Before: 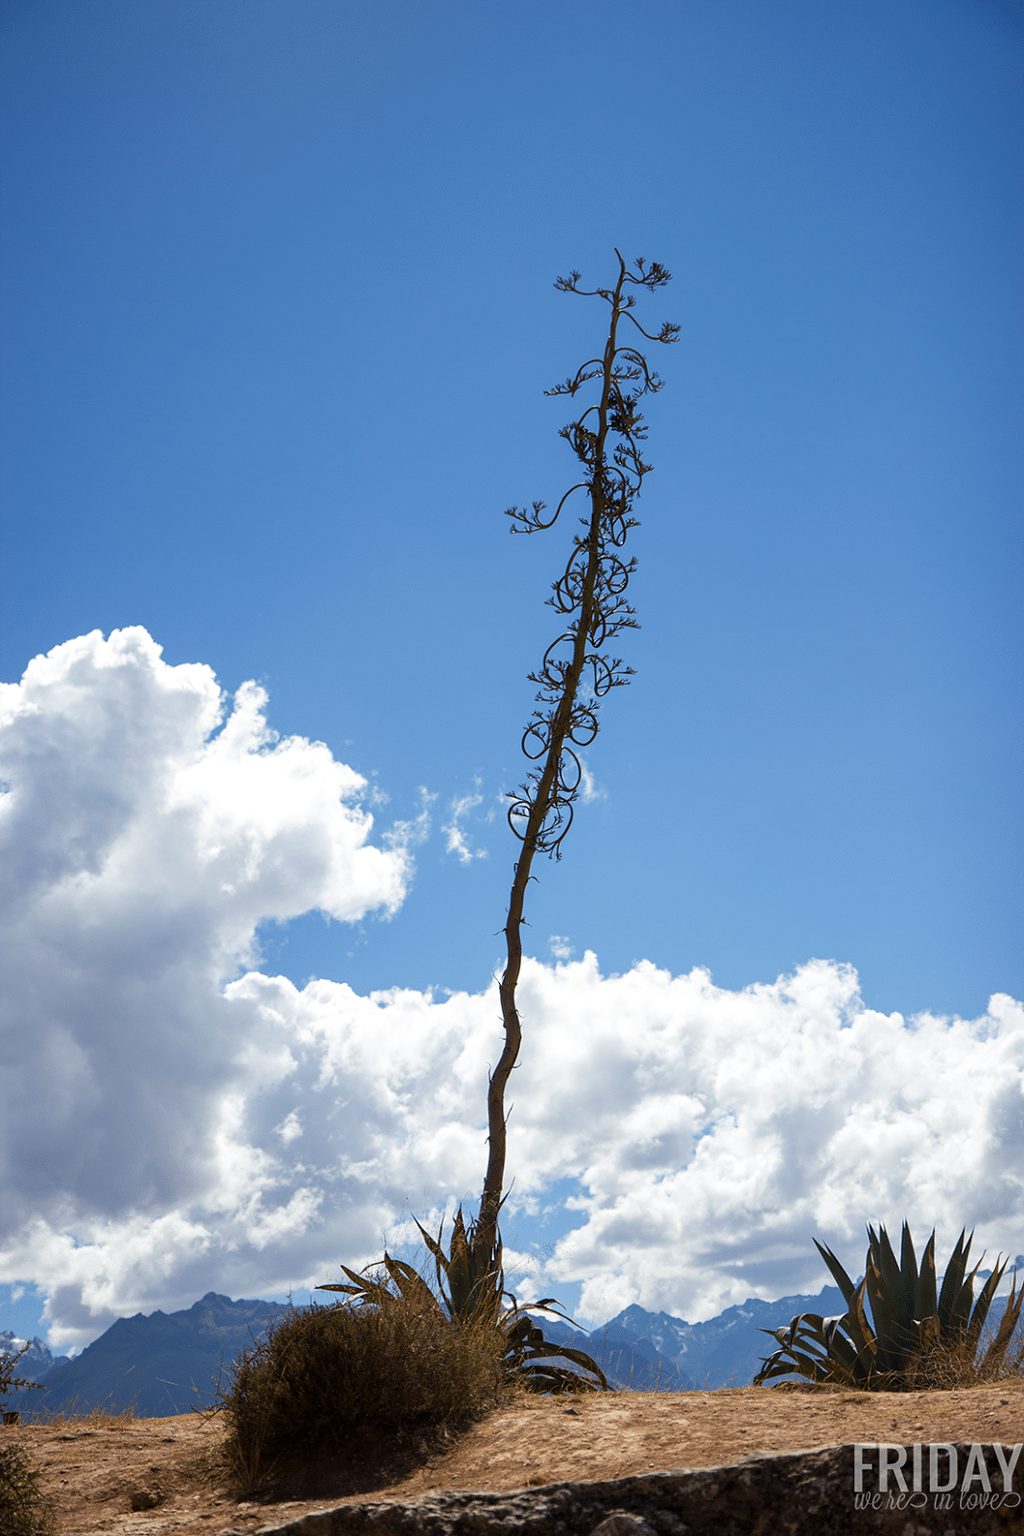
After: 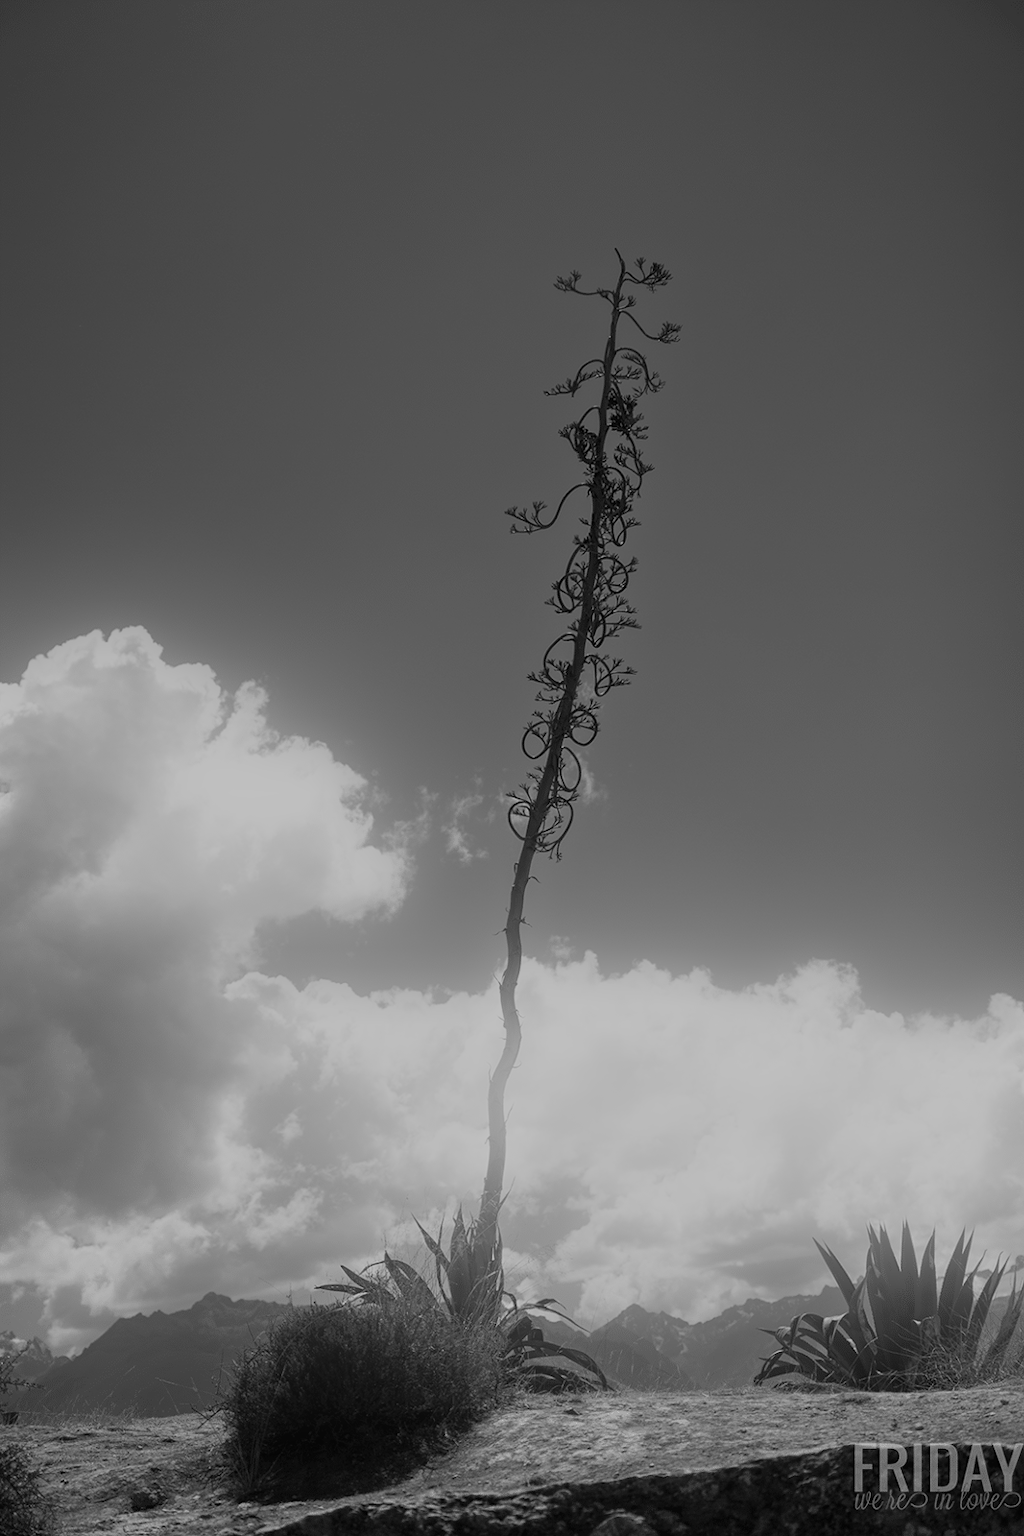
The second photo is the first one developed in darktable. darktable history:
monochrome: a 79.32, b 81.83, size 1.1
bloom: on, module defaults
